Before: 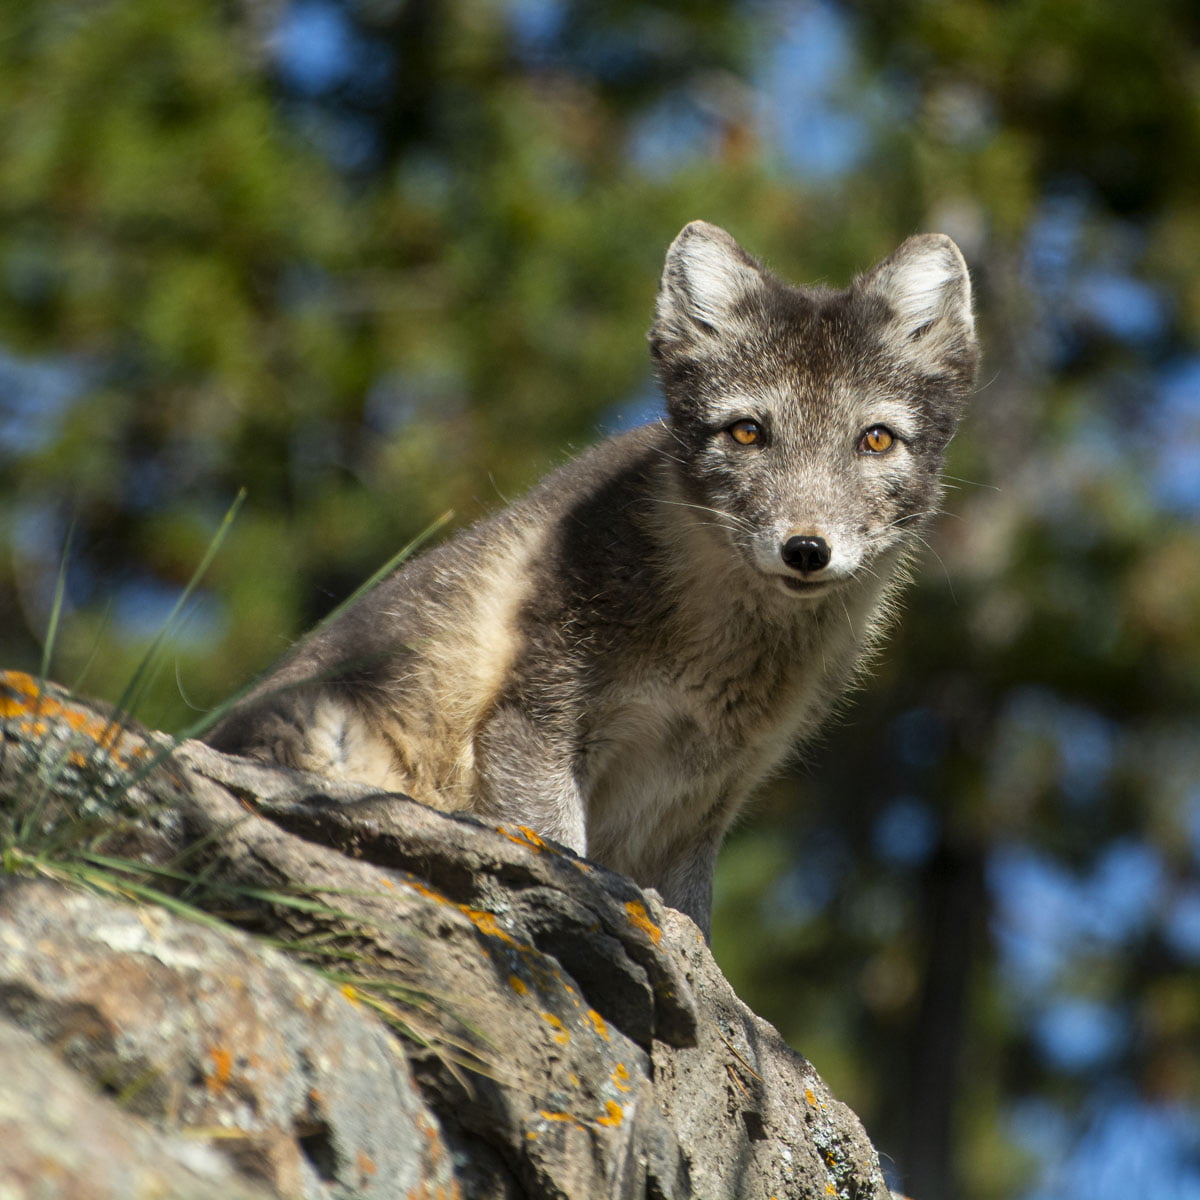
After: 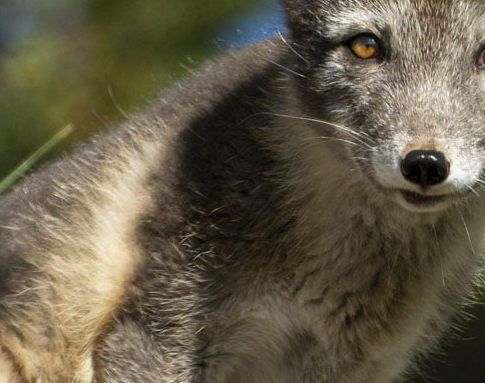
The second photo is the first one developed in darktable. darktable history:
crop: left 31.751%, top 32.172%, right 27.8%, bottom 35.83%
